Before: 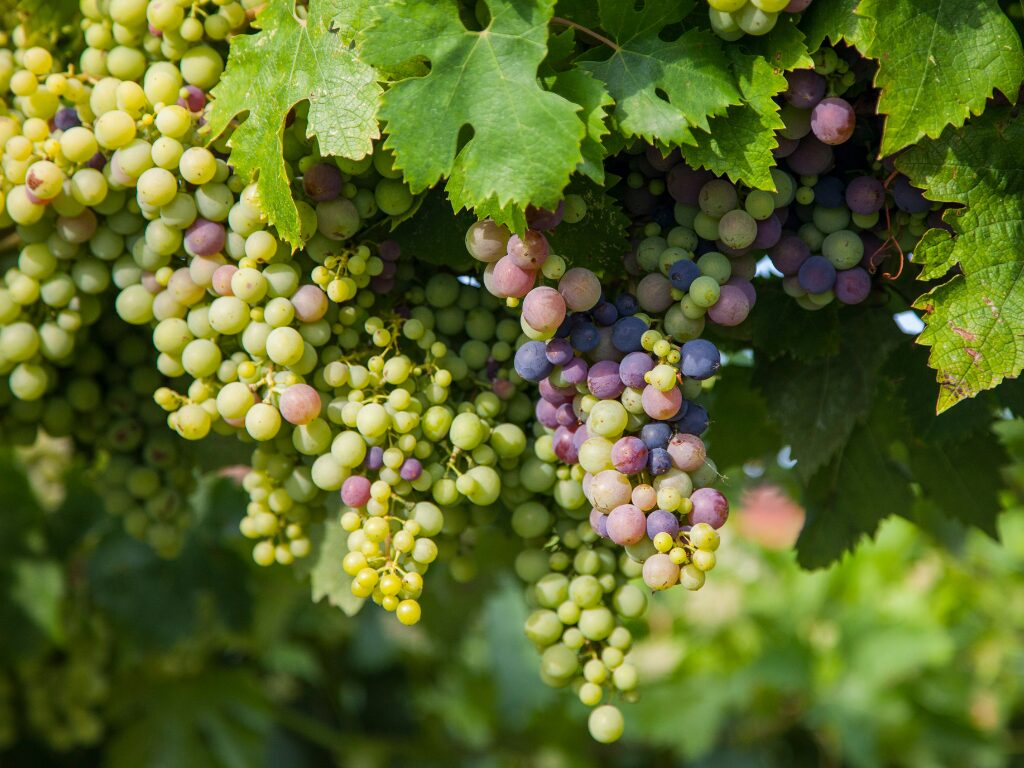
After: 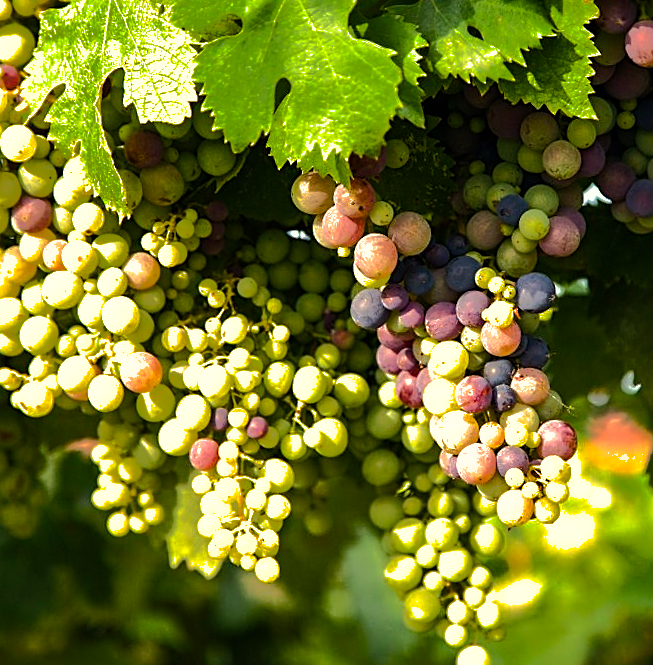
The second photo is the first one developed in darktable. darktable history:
color correction: highlights a* -2.68, highlights b* 2.57
white balance: red 1.123, blue 0.83
rotate and perspective: rotation -5°, crop left 0.05, crop right 0.952, crop top 0.11, crop bottom 0.89
shadows and highlights: shadows 25, highlights -70
color balance rgb: perceptual saturation grading › global saturation 20%, perceptual saturation grading › highlights -25%, perceptual saturation grading › shadows 25%
sharpen: on, module defaults
crop and rotate: left 14.385%, right 18.948%
tone equalizer: -8 EV -1.08 EV, -7 EV -1.01 EV, -6 EV -0.867 EV, -5 EV -0.578 EV, -3 EV 0.578 EV, -2 EV 0.867 EV, -1 EV 1.01 EV, +0 EV 1.08 EV, edges refinement/feathering 500, mask exposure compensation -1.57 EV, preserve details no
